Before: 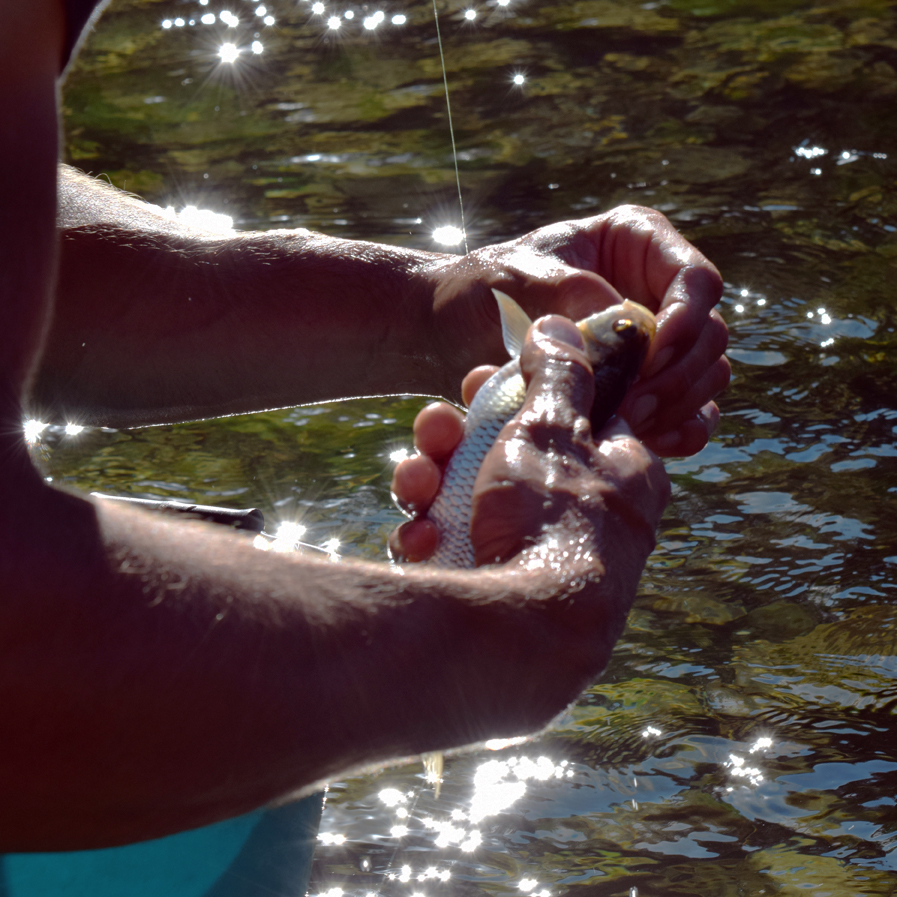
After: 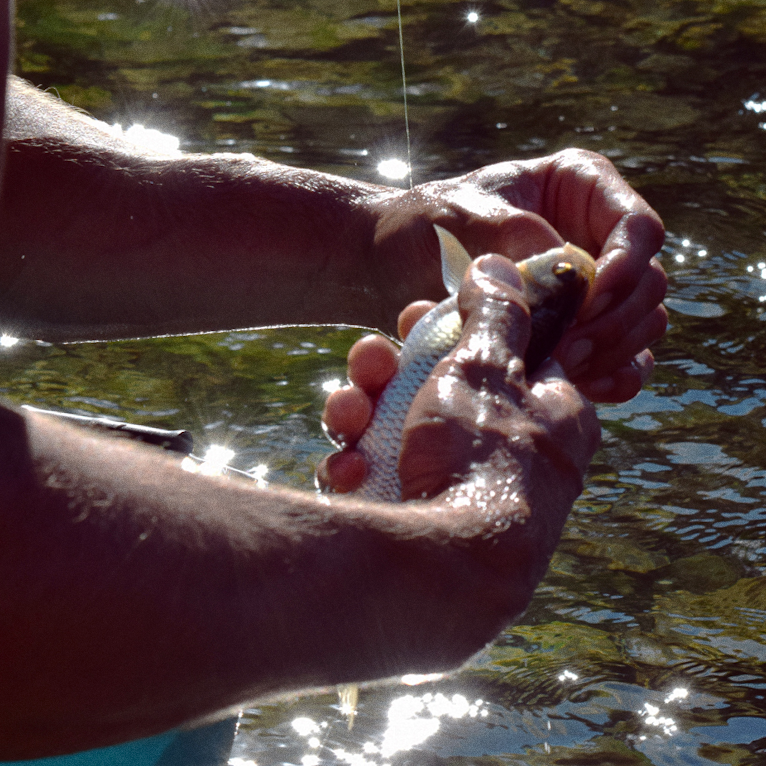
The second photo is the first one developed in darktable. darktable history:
grain: coarseness 0.09 ISO
crop and rotate: angle -3.27°, left 5.211%, top 5.211%, right 4.607%, bottom 4.607%
